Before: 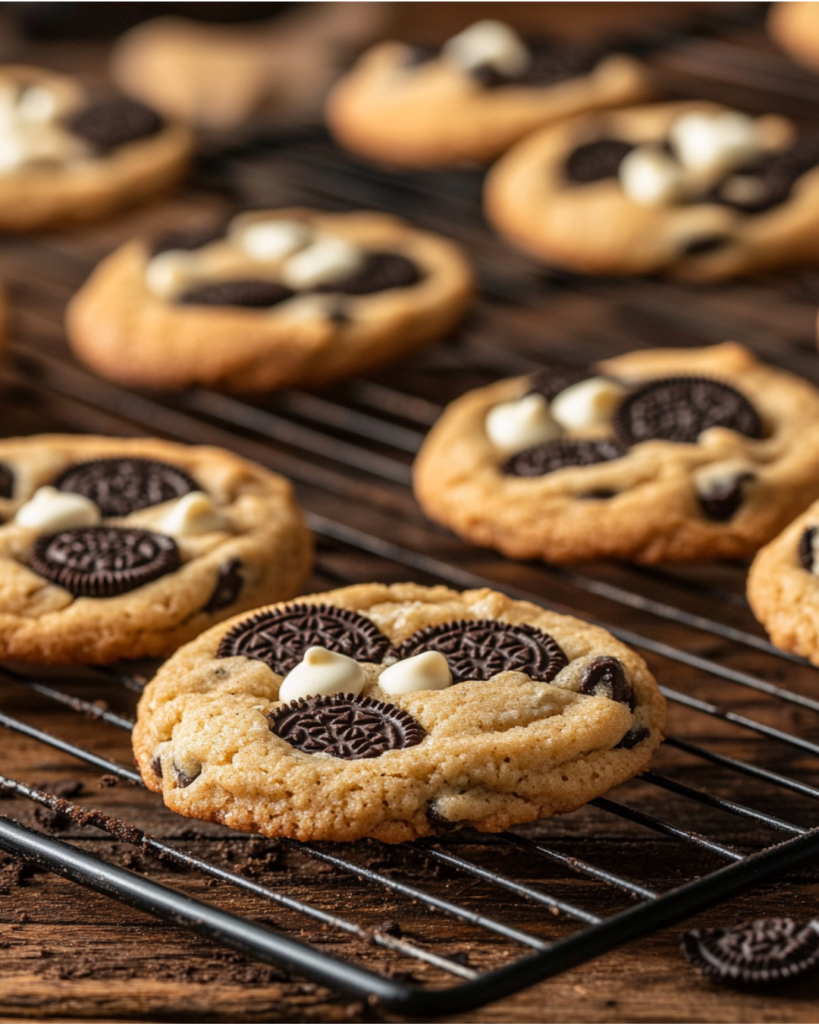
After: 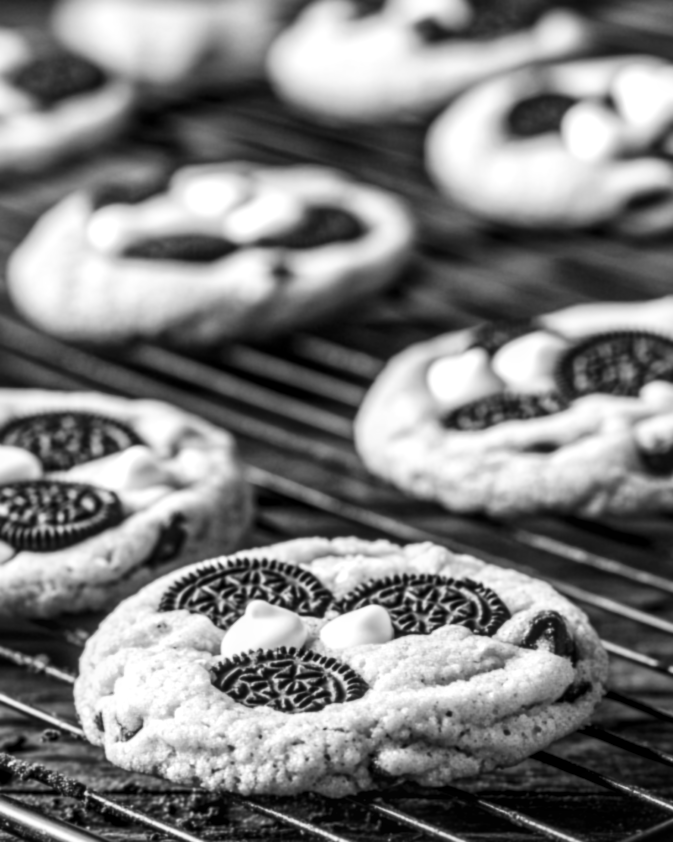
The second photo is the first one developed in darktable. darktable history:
lowpass: radius 0.76, contrast 1.56, saturation 0, unbound 0
global tonemap: drago (1, 100), detail 1
crop and rotate: left 7.196%, top 4.574%, right 10.605%, bottom 13.178%
local contrast: on, module defaults
exposure: exposure 0.485 EV, compensate highlight preservation false
contrast brightness saturation: saturation -0.1
